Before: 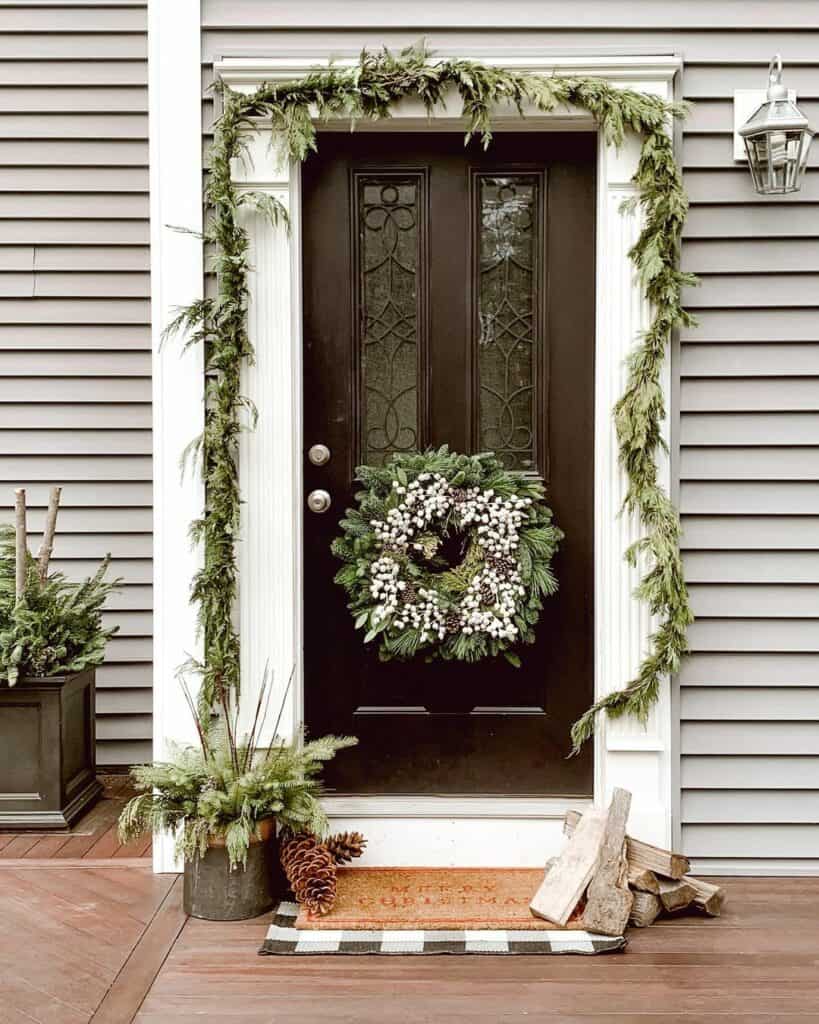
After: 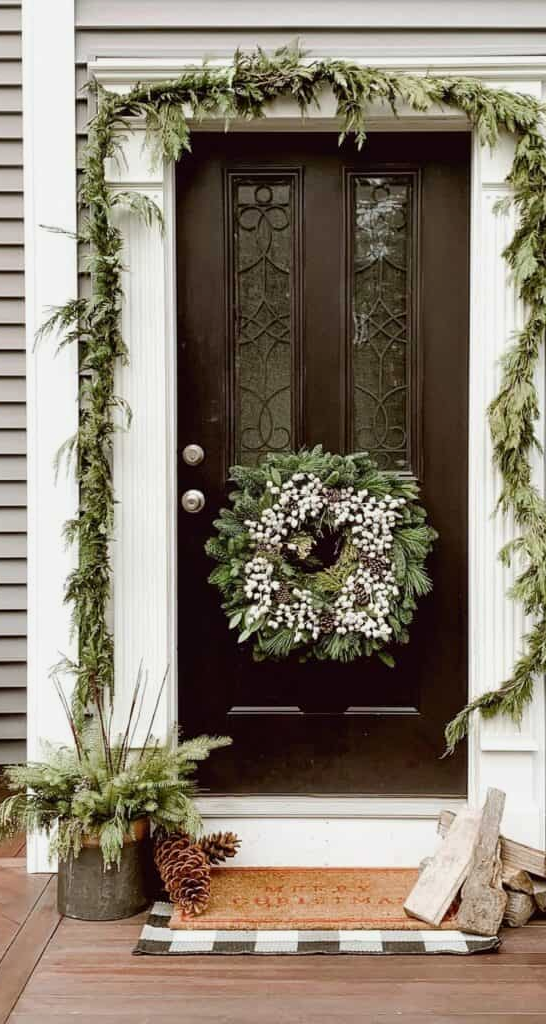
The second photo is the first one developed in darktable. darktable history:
exposure: exposure -0.151 EV, compensate highlight preservation false
crop and rotate: left 15.446%, right 17.836%
